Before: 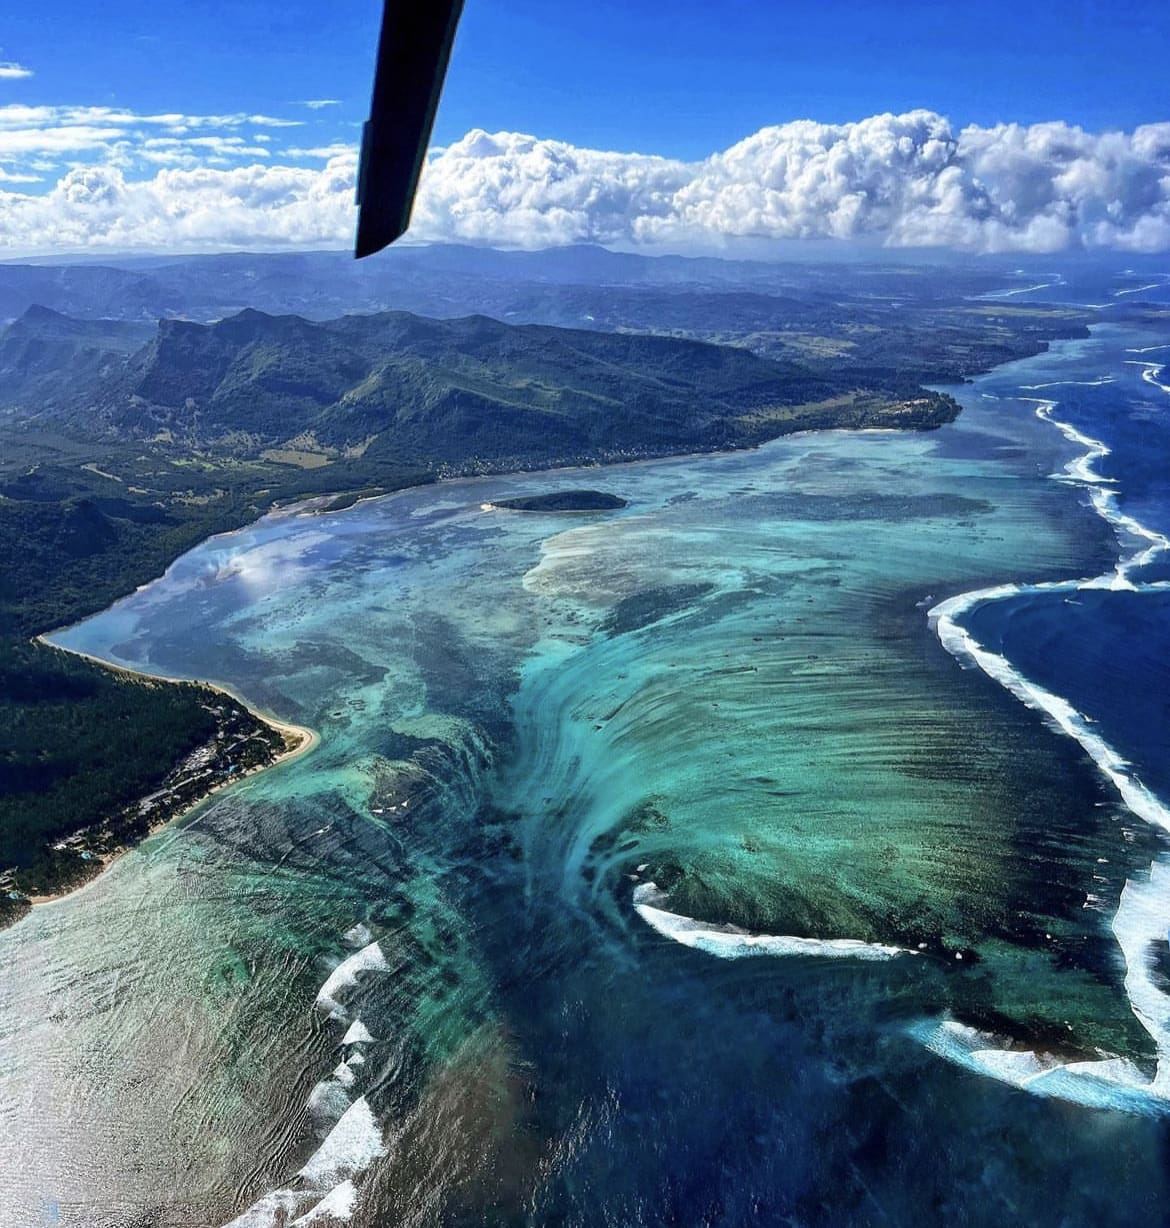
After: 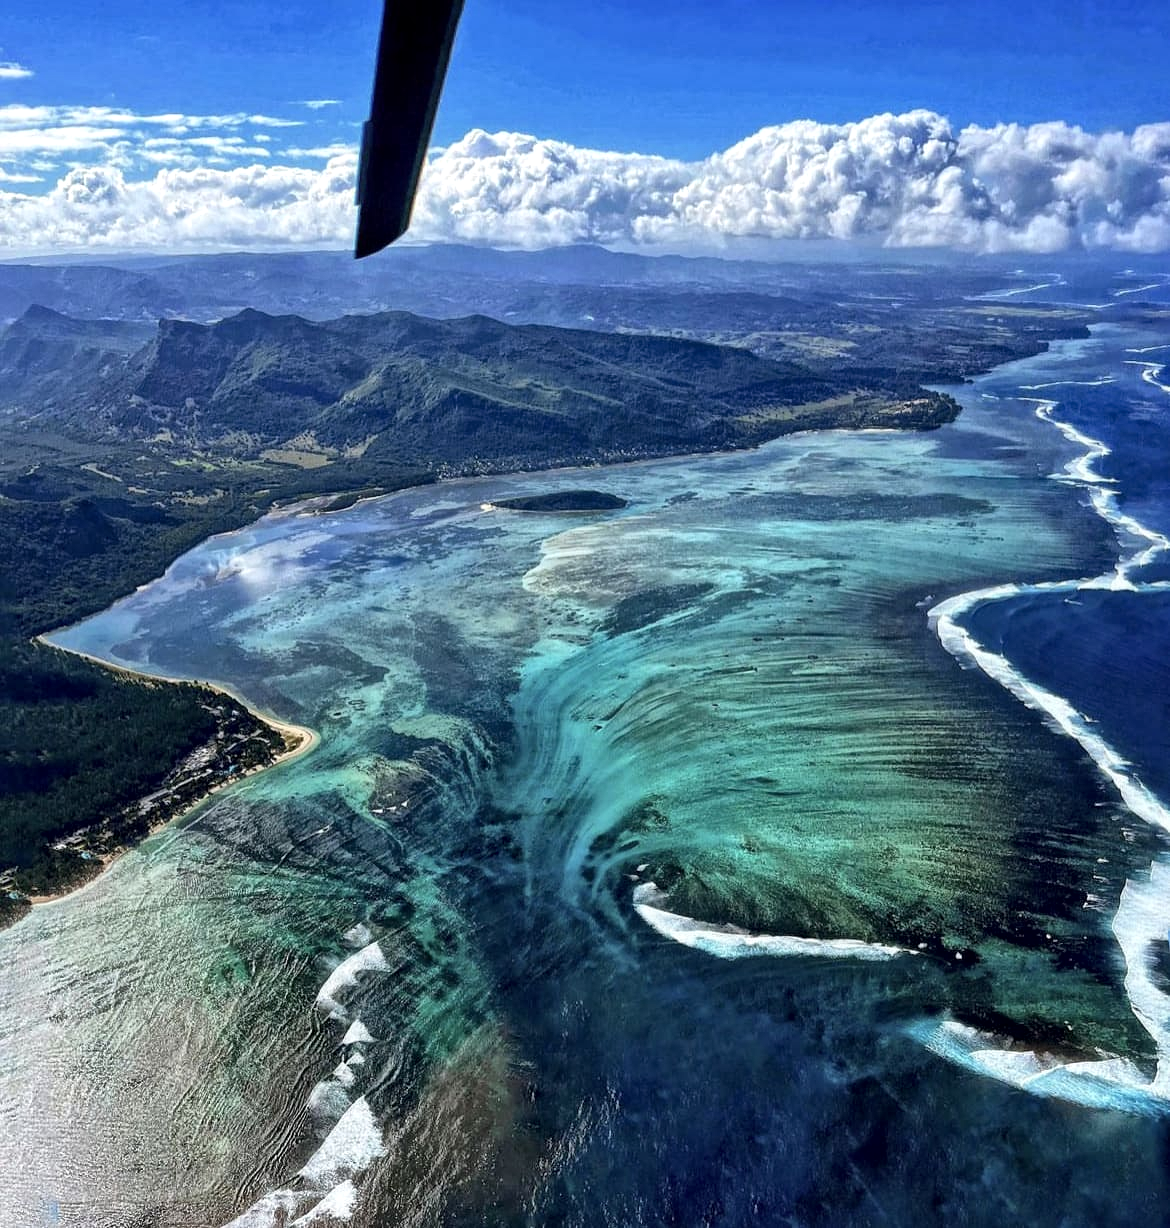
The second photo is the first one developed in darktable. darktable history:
local contrast: mode bilateral grid, contrast 19, coarseness 20, detail 150%, midtone range 0.2
